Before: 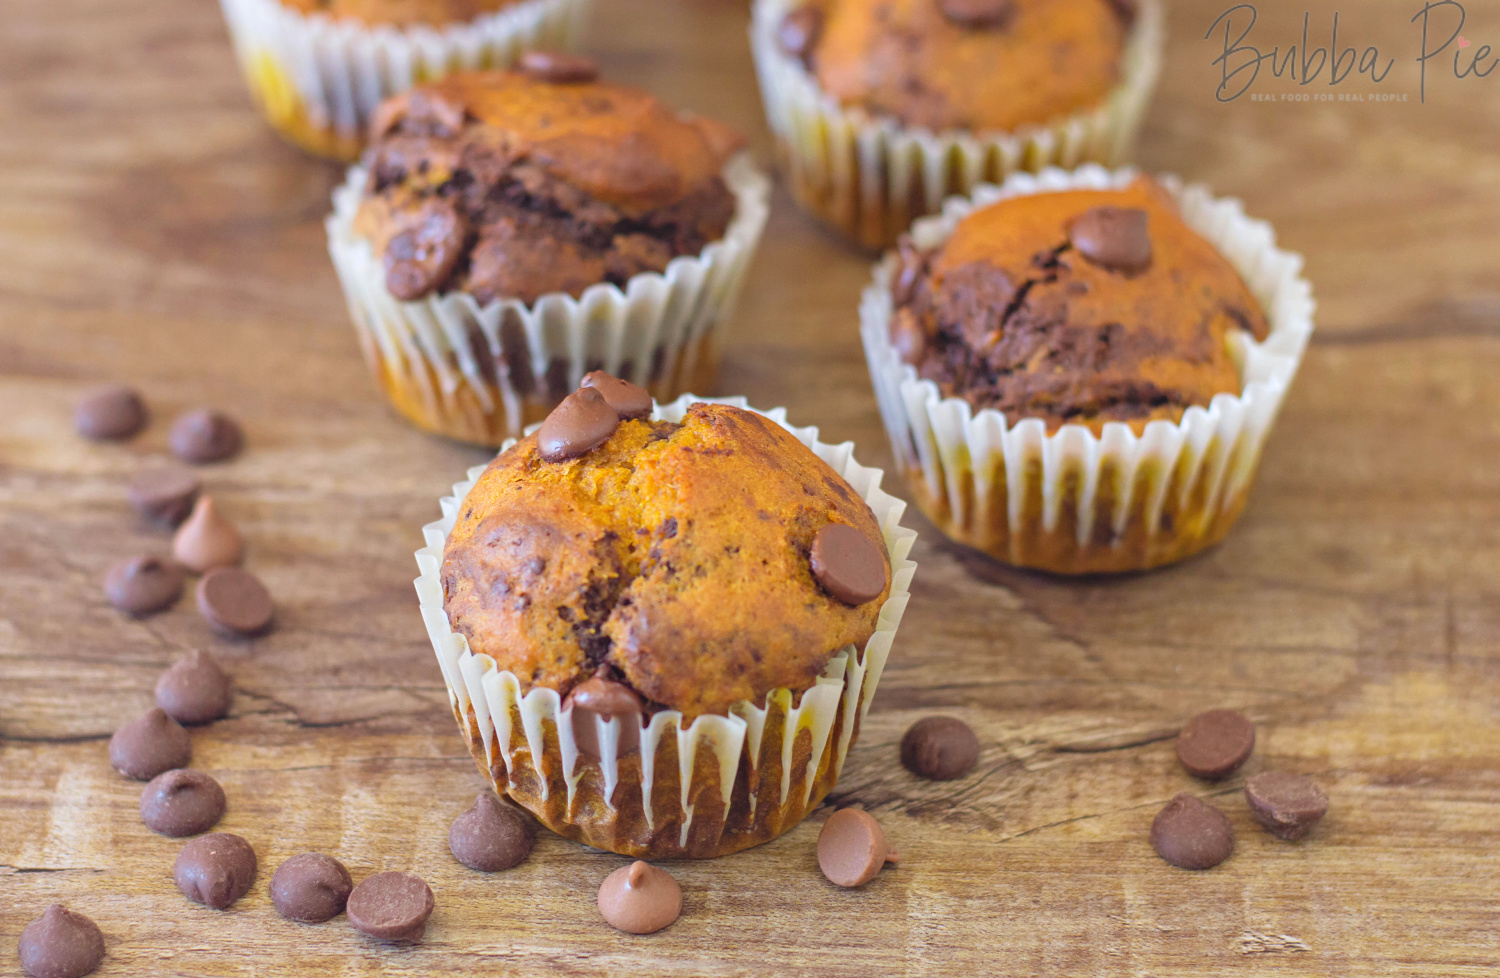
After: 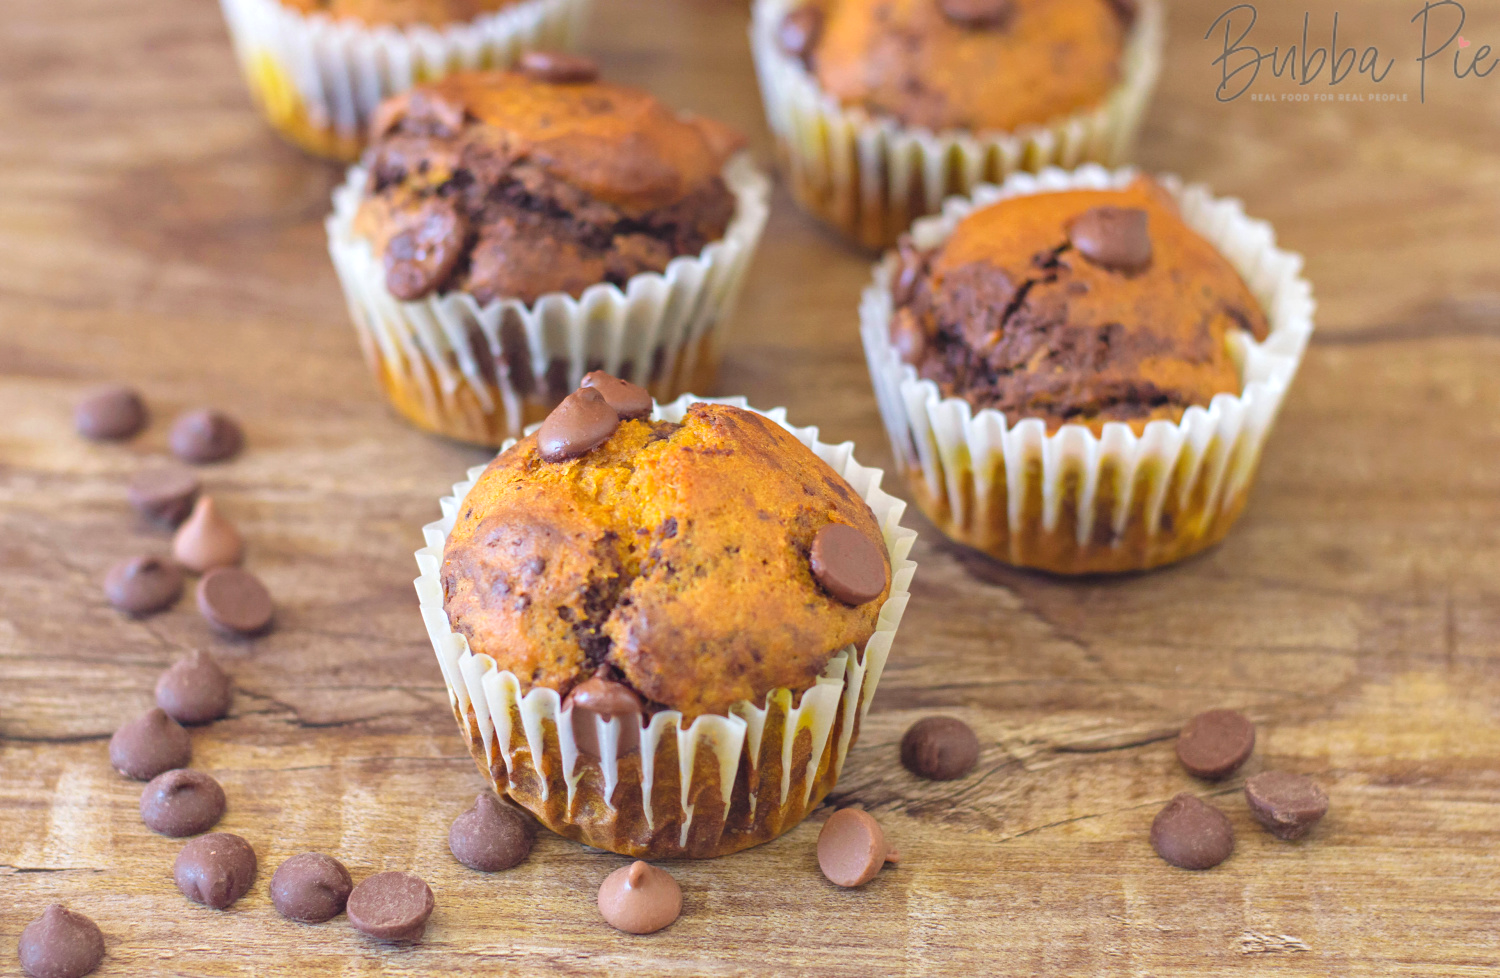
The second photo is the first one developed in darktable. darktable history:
levels: mode automatic, white 99.95%, levels [0.514, 0.759, 1]
